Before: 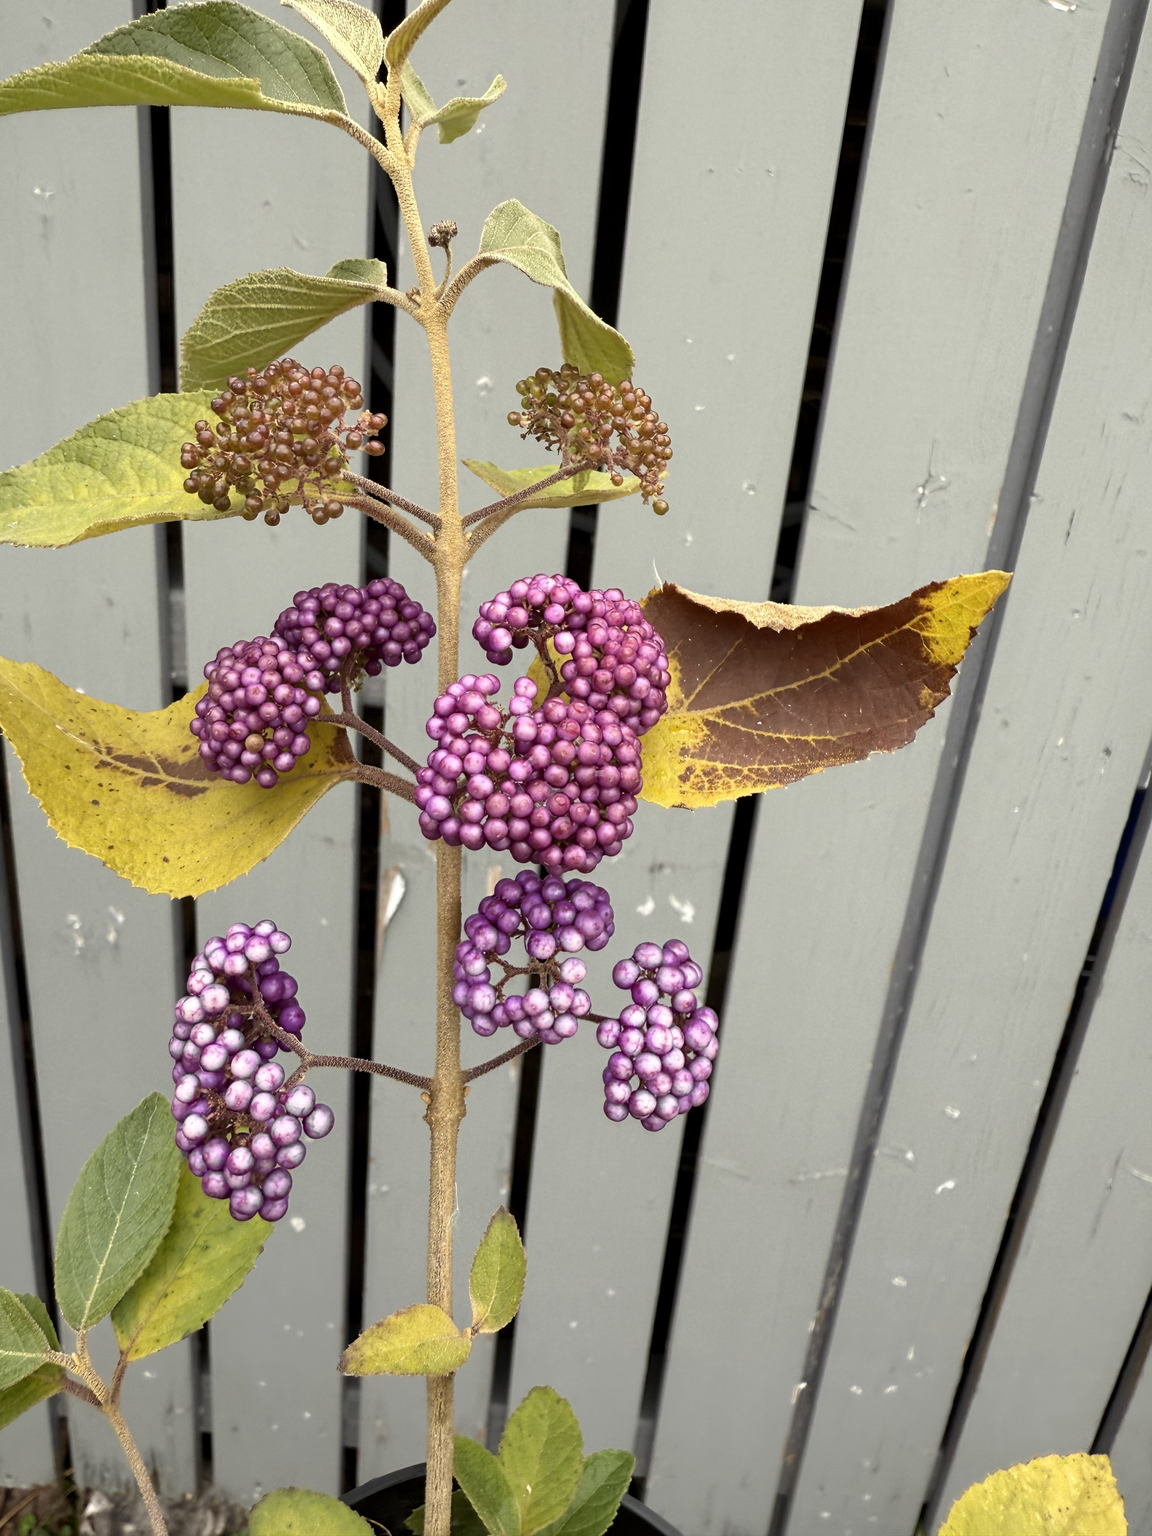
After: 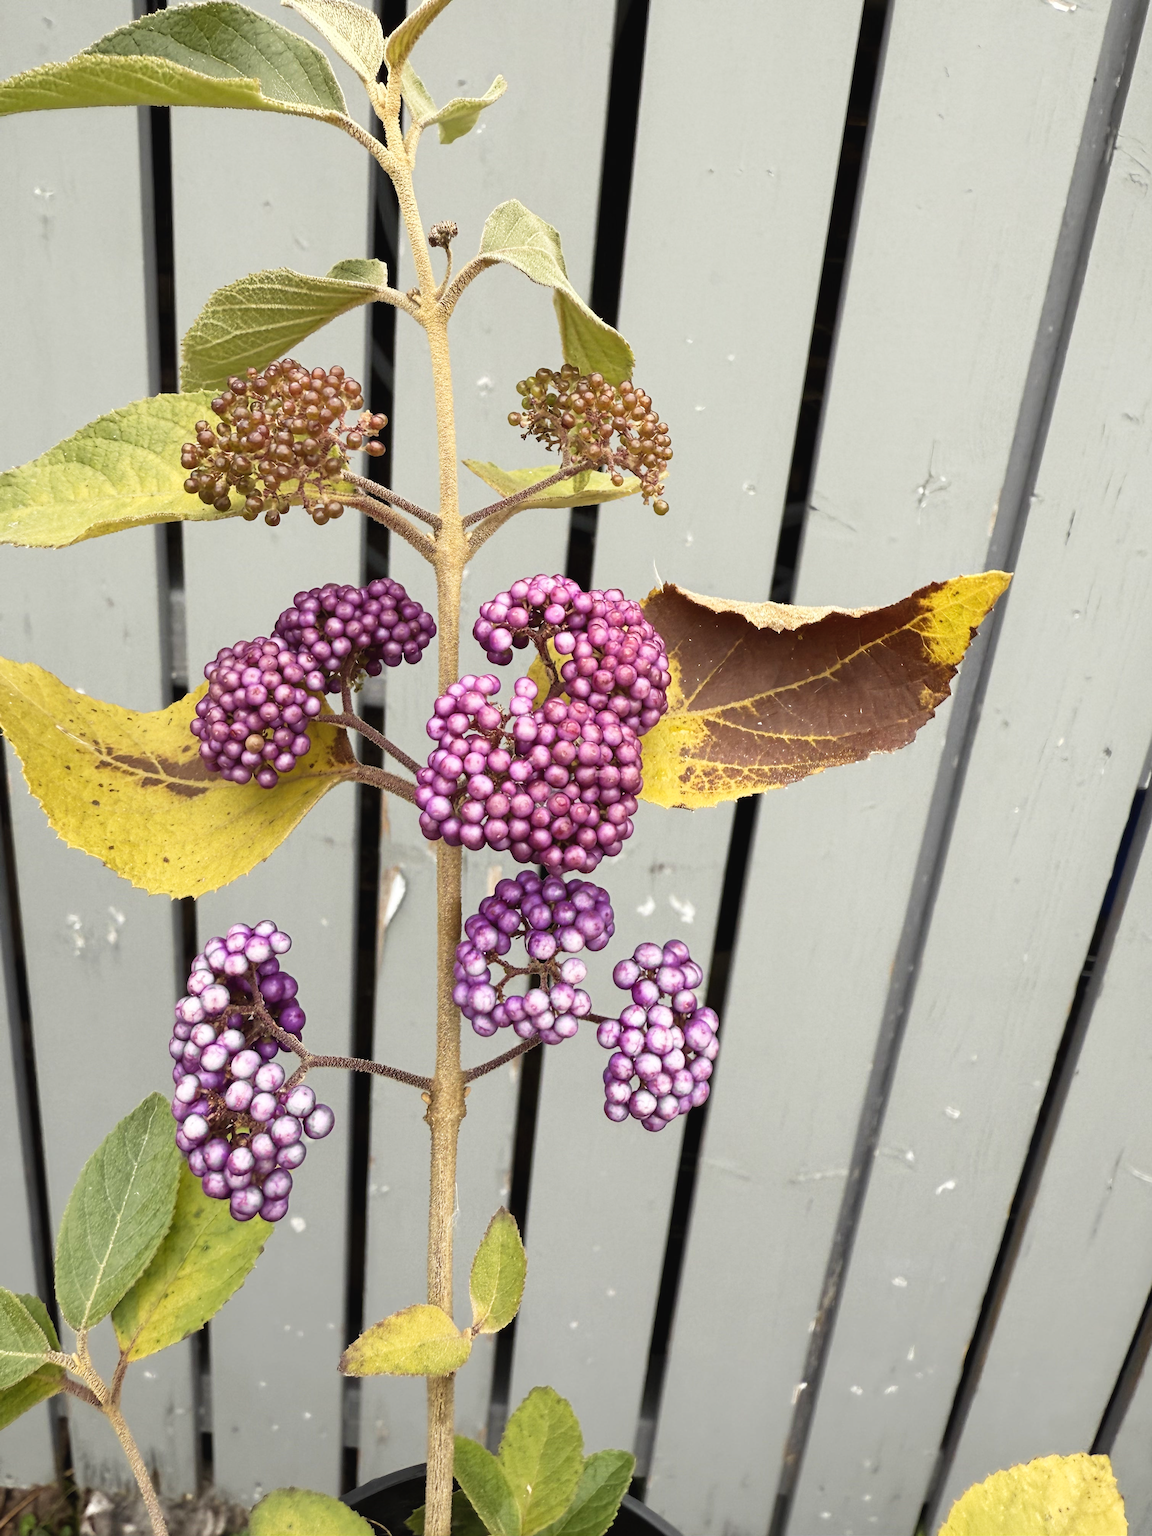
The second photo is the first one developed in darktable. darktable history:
tone curve: curves: ch0 [(0, 0.028) (0.138, 0.156) (0.468, 0.516) (0.754, 0.823) (1, 1)], preserve colors none
